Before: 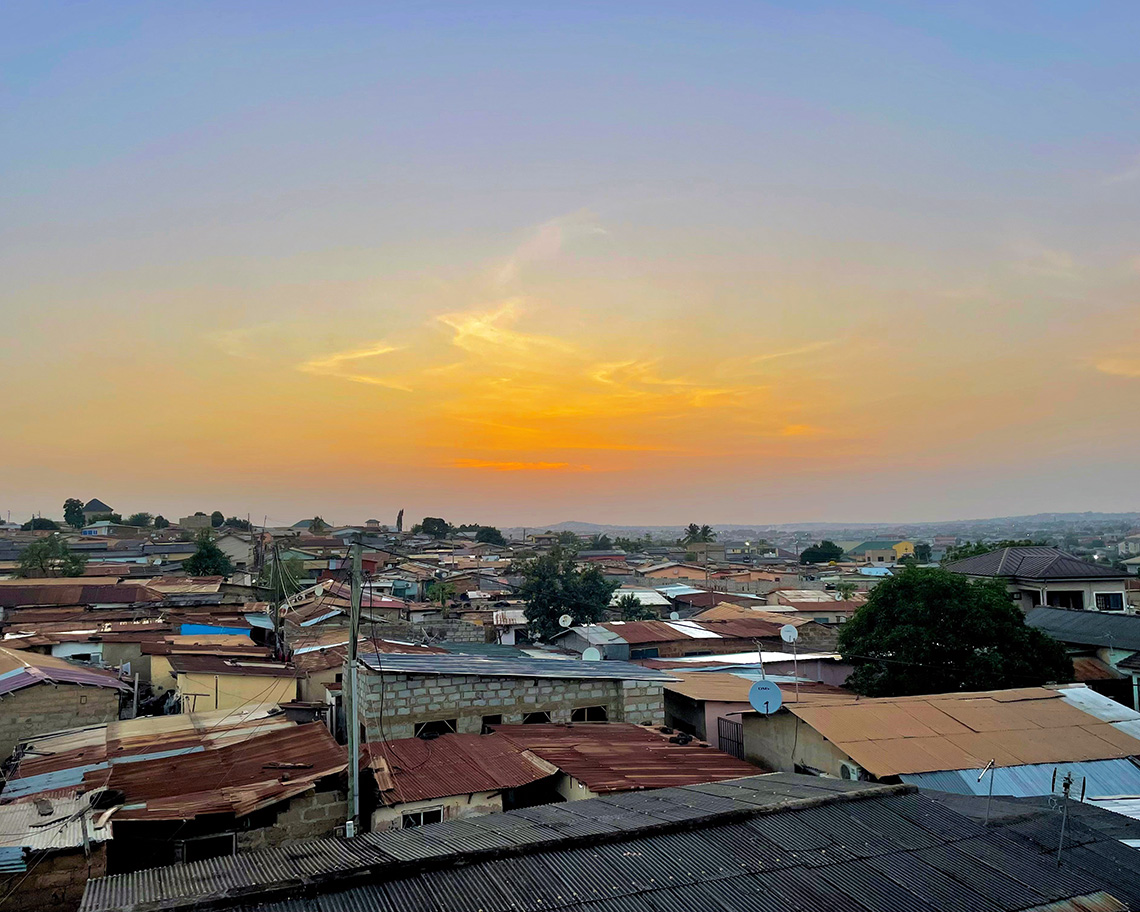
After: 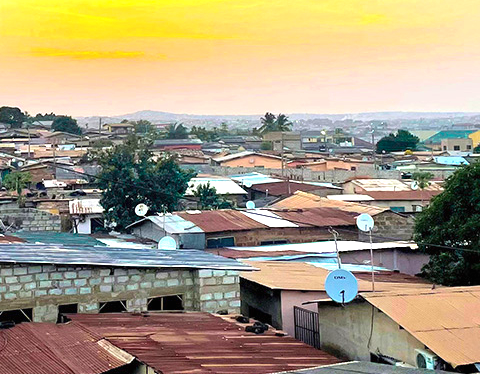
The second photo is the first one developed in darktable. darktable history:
color zones: curves: ch0 [(0.25, 0.5) (0.423, 0.5) (0.443, 0.5) (0.521, 0.756) (0.568, 0.5) (0.576, 0.5) (0.75, 0.5)]; ch1 [(0.25, 0.5) (0.423, 0.5) (0.443, 0.5) (0.539, 0.873) (0.624, 0.565) (0.631, 0.5) (0.75, 0.5)]
crop: left 37.221%, top 45.169%, right 20.63%, bottom 13.777%
exposure: black level correction 0, exposure 1.3 EV, compensate exposure bias true, compensate highlight preservation false
